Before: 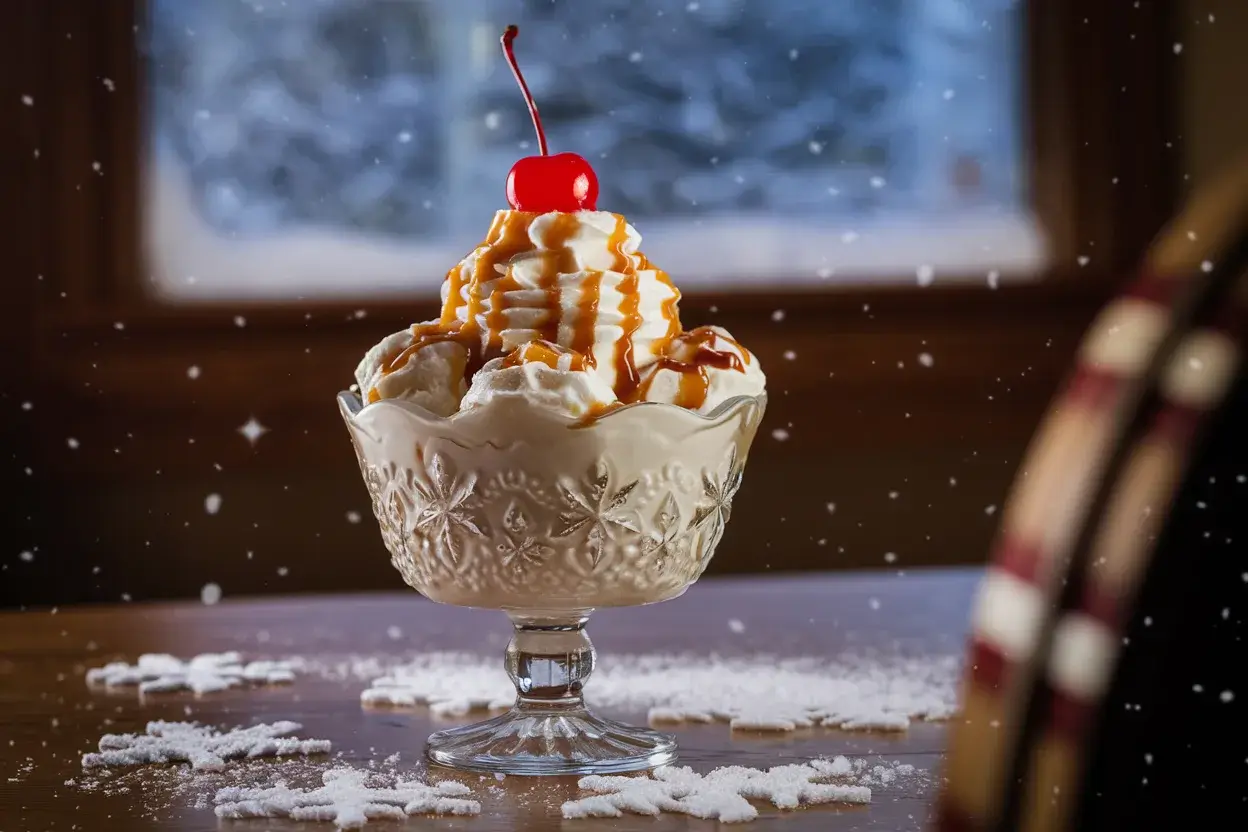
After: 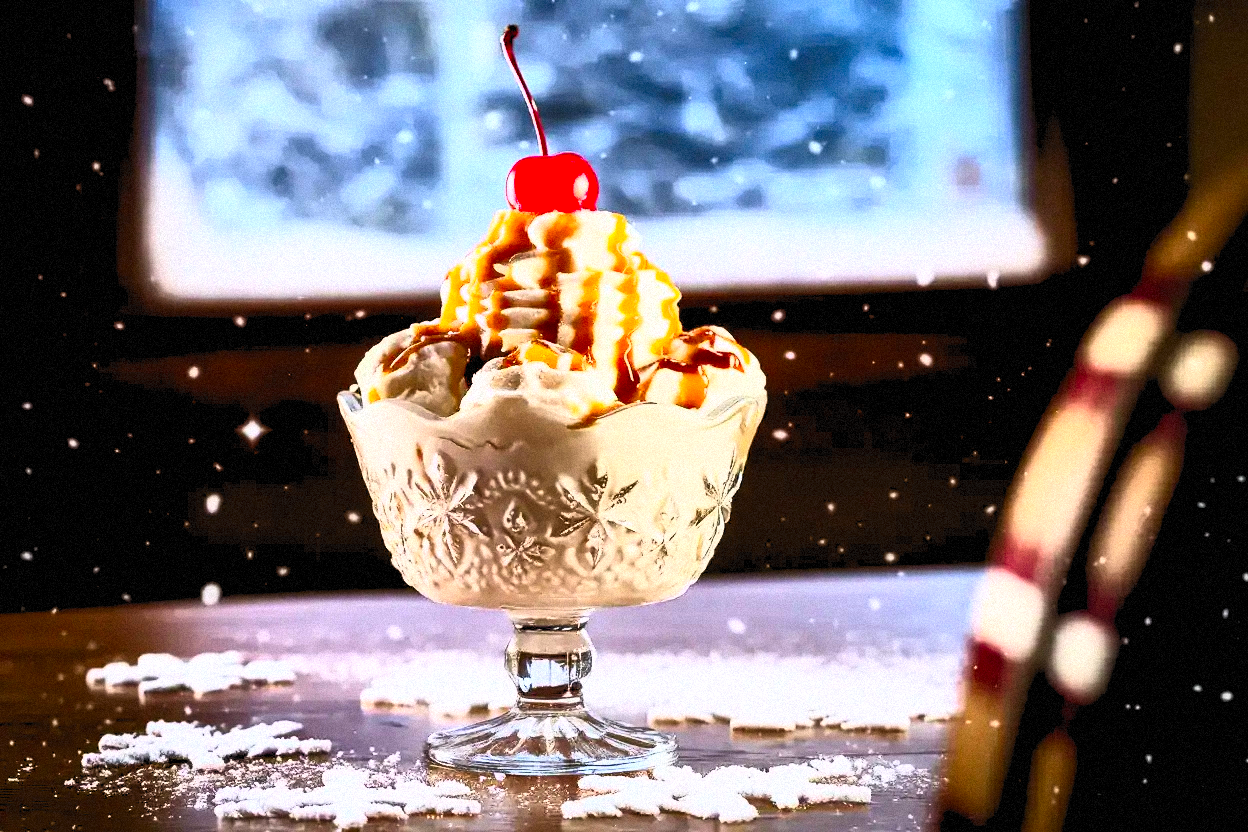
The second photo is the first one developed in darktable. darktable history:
contrast brightness saturation: contrast 0.83, brightness 0.59, saturation 0.59
rgb levels: levels [[0.013, 0.434, 0.89], [0, 0.5, 1], [0, 0.5, 1]]
grain: mid-tones bias 0%
